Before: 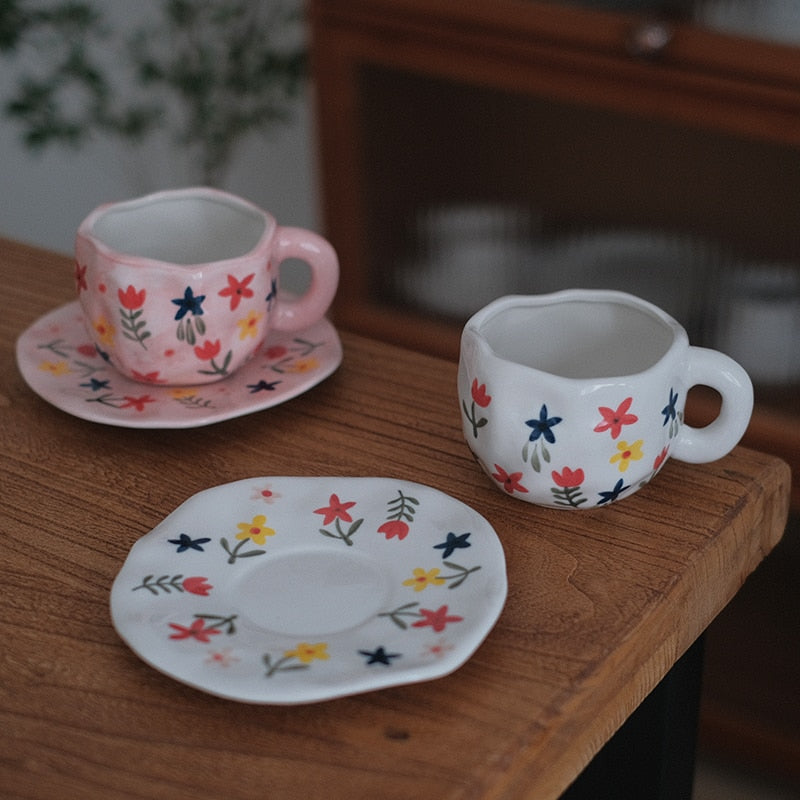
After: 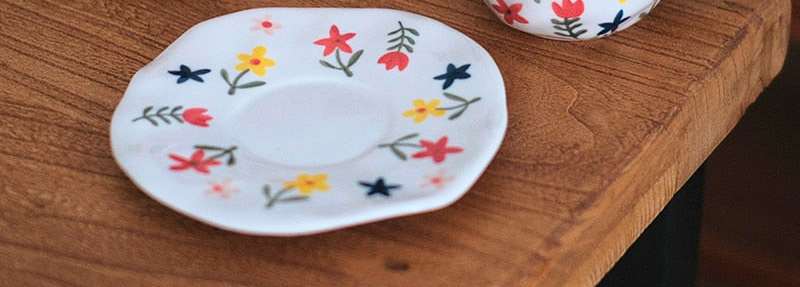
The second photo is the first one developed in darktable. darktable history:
exposure: black level correction 0.001, exposure 0.499 EV, compensate highlight preservation false
velvia: strength 26.66%
crop and rotate: top 58.787%, bottom 5.243%
contrast brightness saturation: contrast 0.195, brightness 0.158, saturation 0.223
